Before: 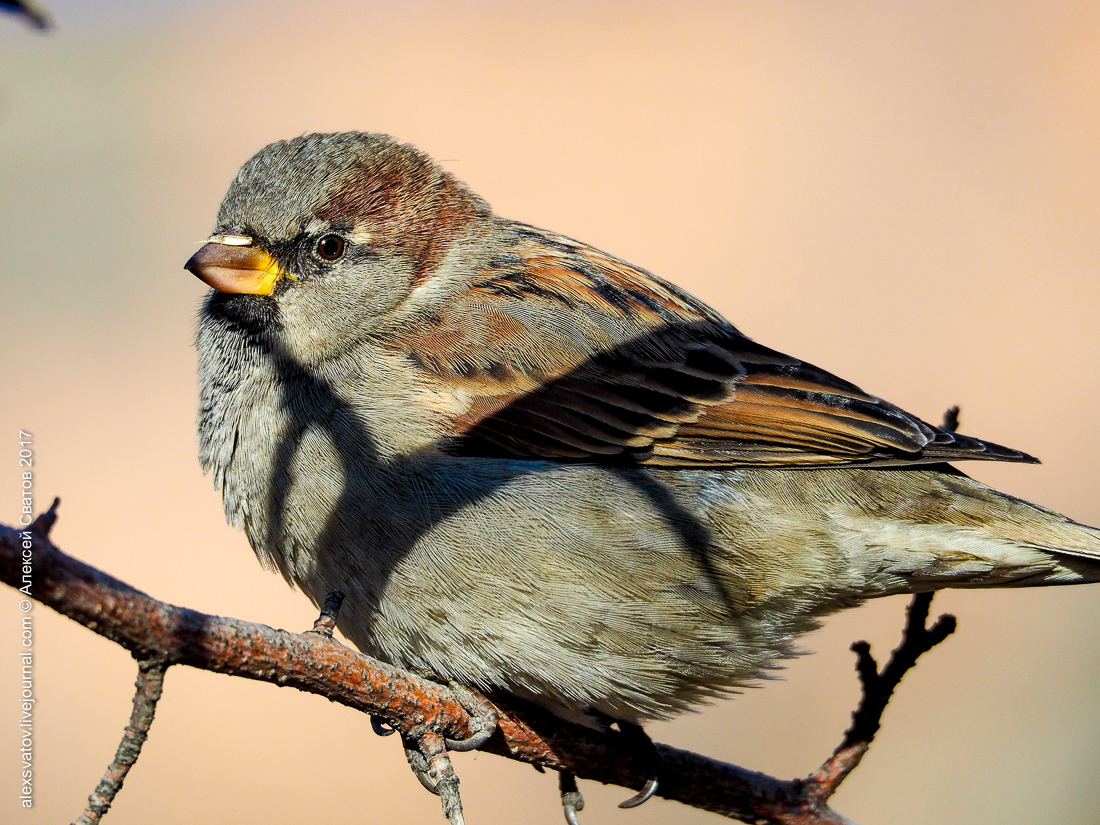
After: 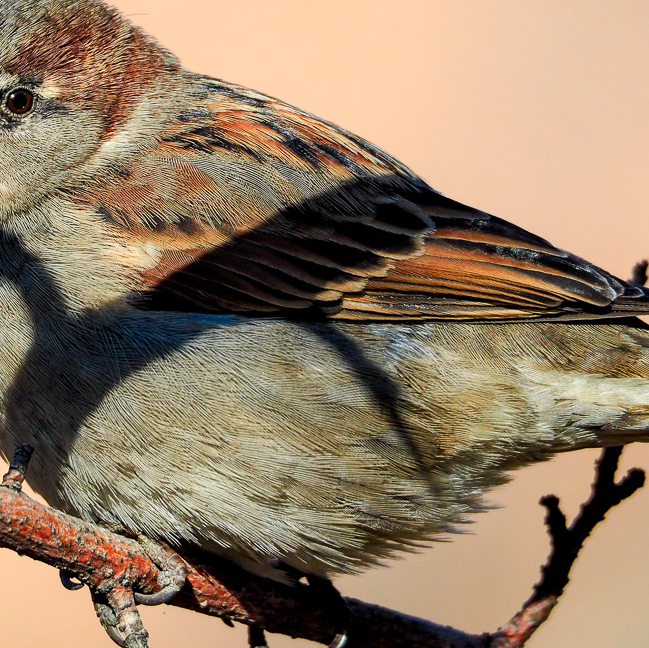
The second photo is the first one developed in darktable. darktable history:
crop and rotate: left 28.289%, top 17.771%, right 12.636%, bottom 3.651%
color zones: curves: ch1 [(0.309, 0.524) (0.41, 0.329) (0.508, 0.509)]; ch2 [(0.25, 0.457) (0.75, 0.5)]
